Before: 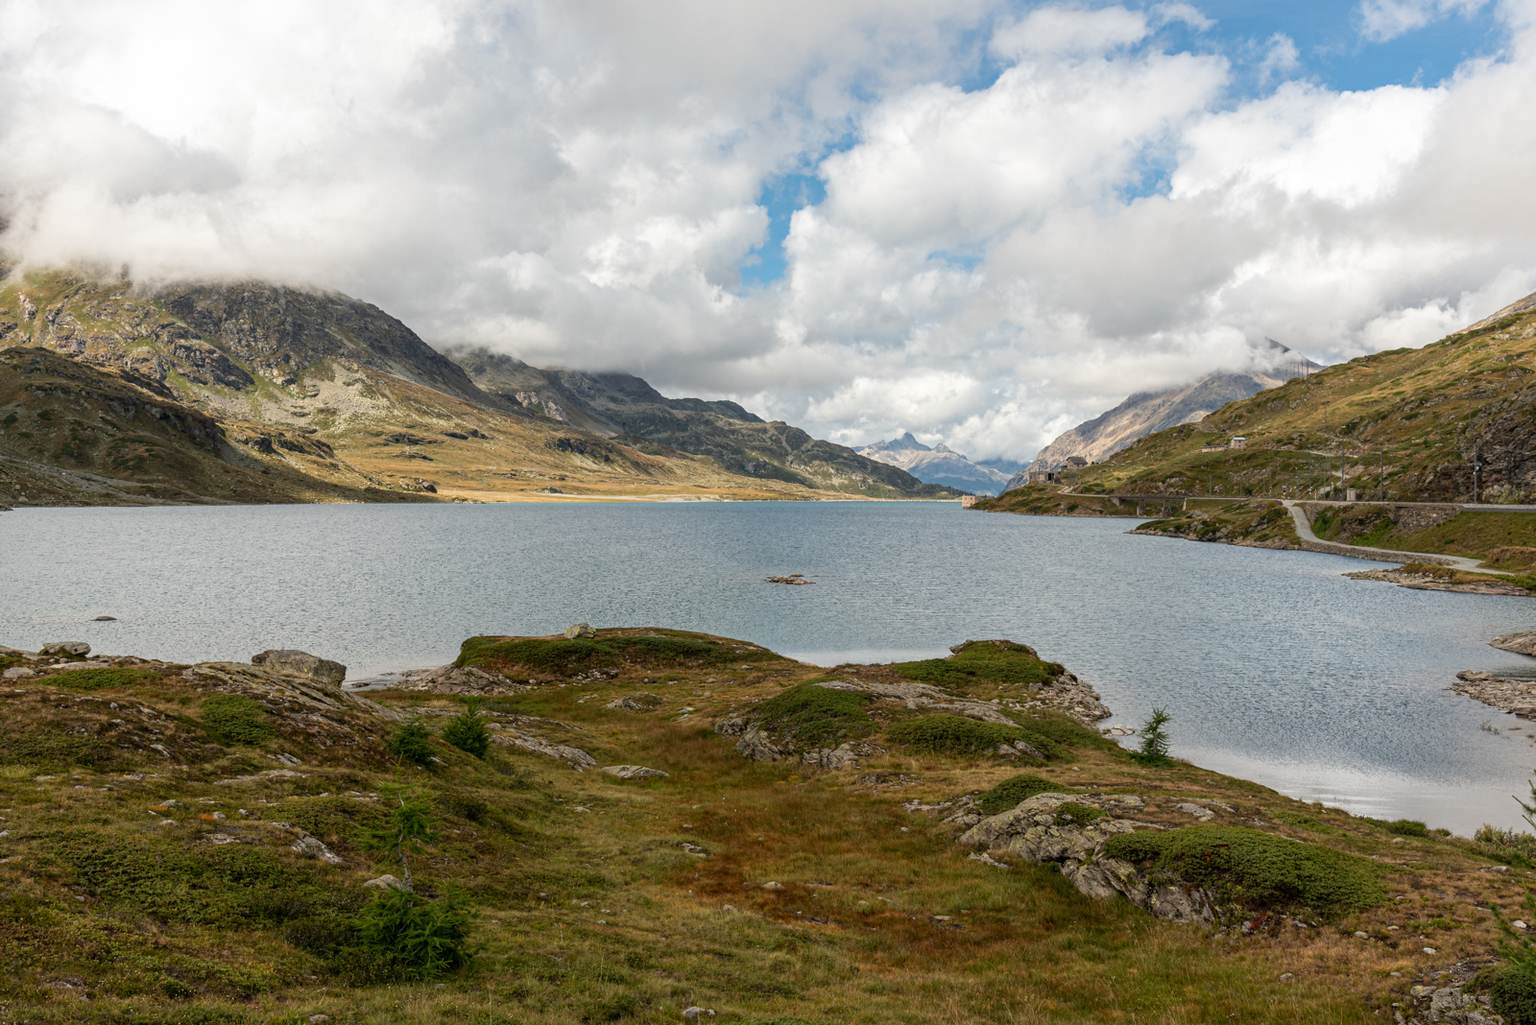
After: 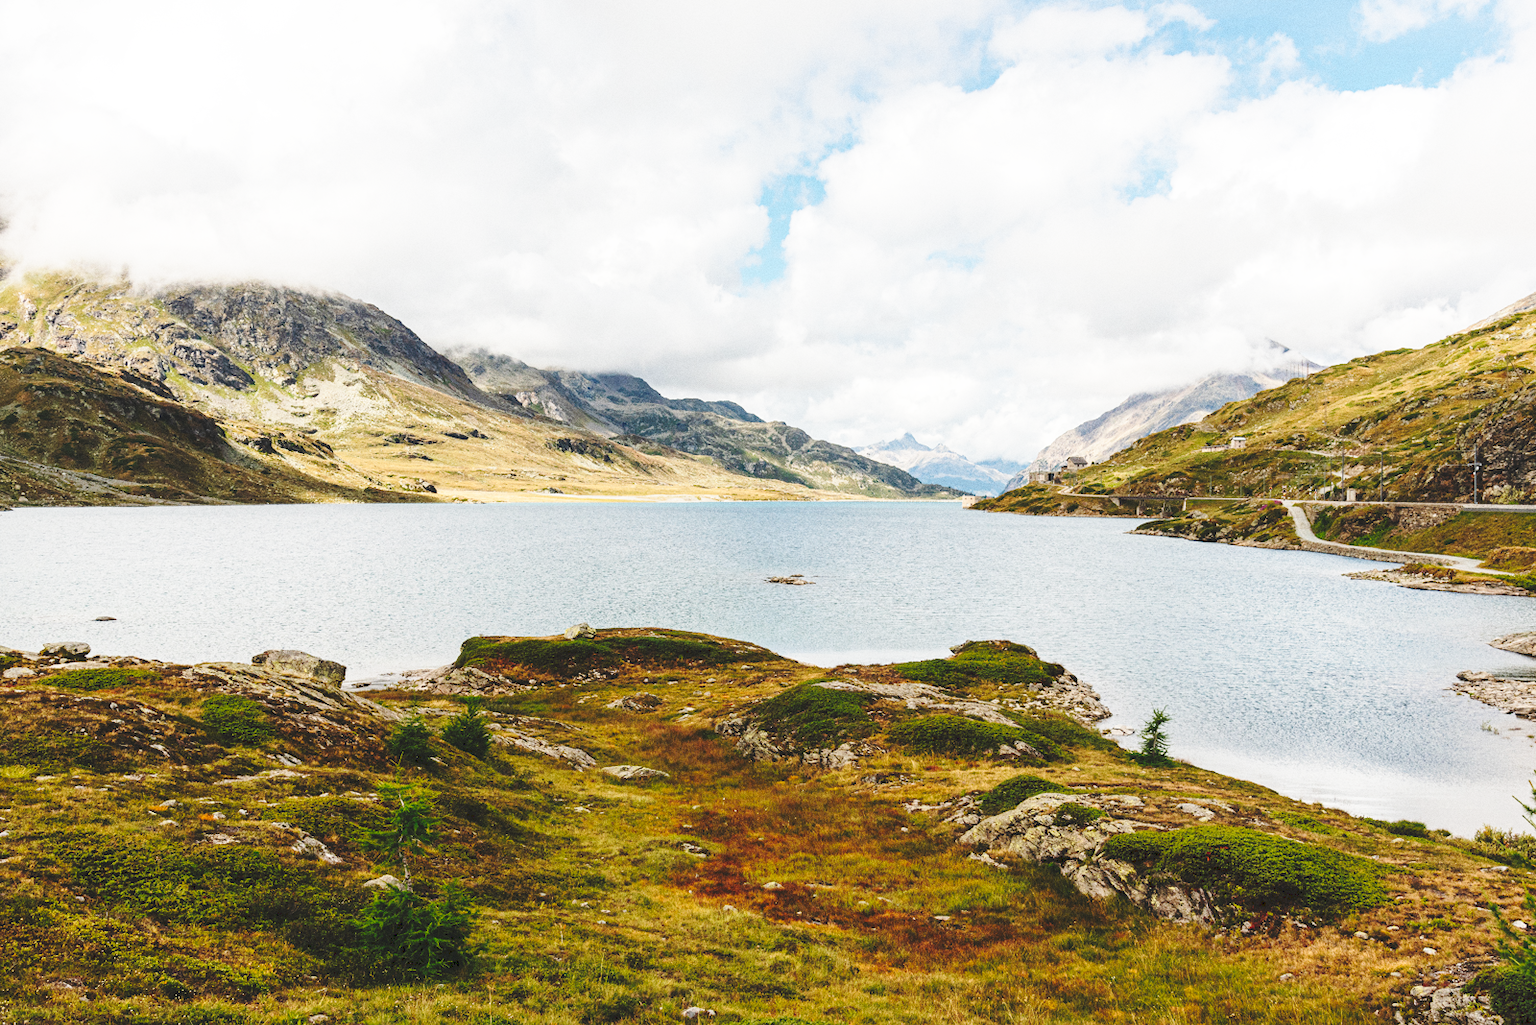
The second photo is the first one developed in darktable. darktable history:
tone curve: curves: ch0 [(0, 0) (0.003, 0.117) (0.011, 0.125) (0.025, 0.133) (0.044, 0.144) (0.069, 0.152) (0.1, 0.167) (0.136, 0.186) (0.177, 0.21) (0.224, 0.244) (0.277, 0.295) (0.335, 0.357) (0.399, 0.445) (0.468, 0.531) (0.543, 0.629) (0.623, 0.716) (0.709, 0.803) (0.801, 0.876) (0.898, 0.939) (1, 1)], preserve colors none
grain: coarseness 0.09 ISO
base curve: curves: ch0 [(0, 0) (0.028, 0.03) (0.121, 0.232) (0.46, 0.748) (0.859, 0.968) (1, 1)], preserve colors none
